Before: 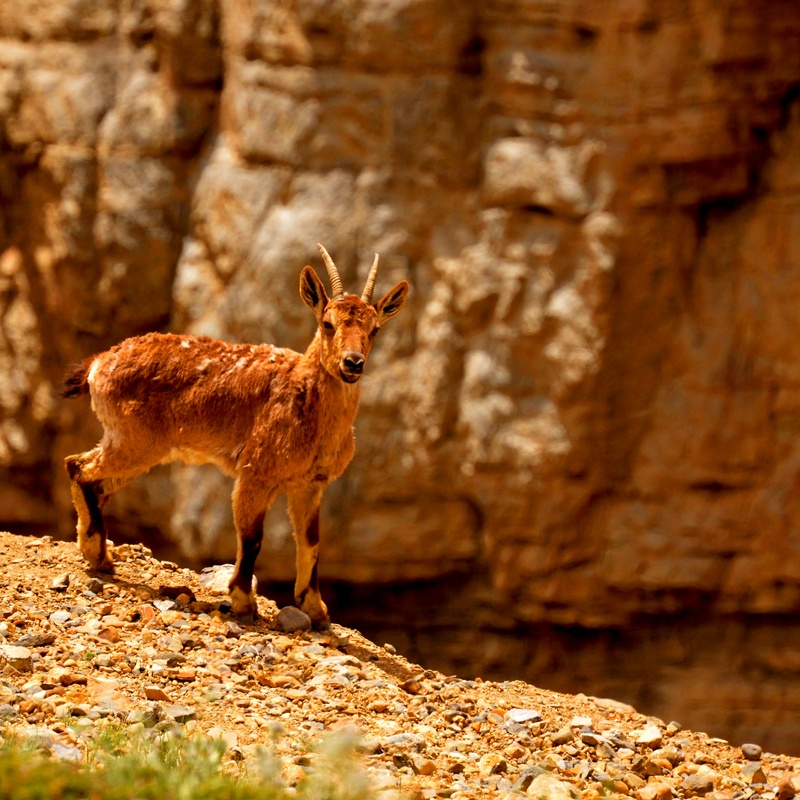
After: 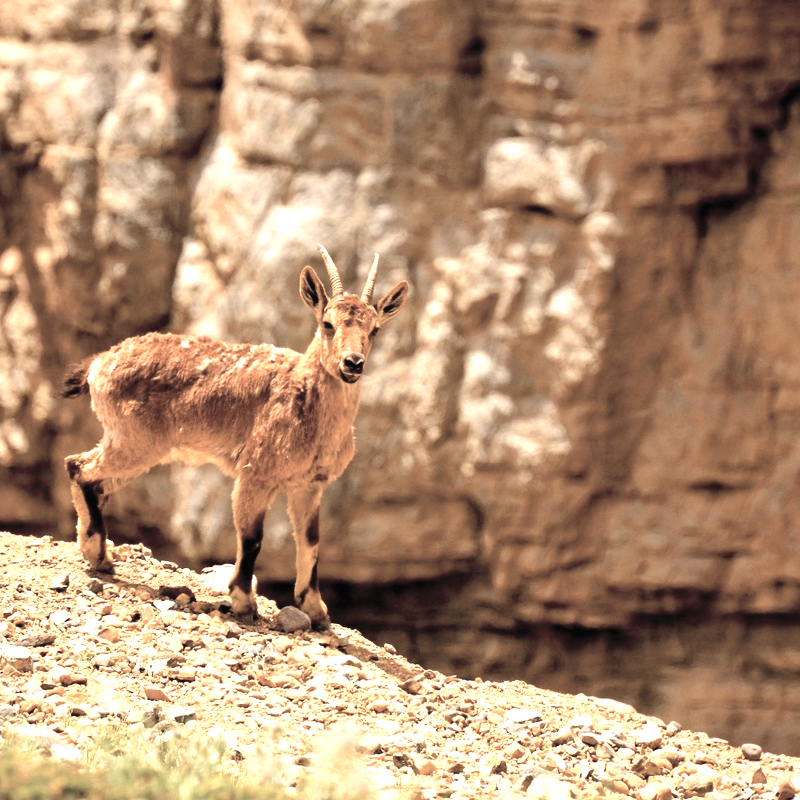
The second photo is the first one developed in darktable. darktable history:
tone equalizer: -8 EV -0.392 EV, -7 EV -0.368 EV, -6 EV -0.359 EV, -5 EV -0.213 EV, -3 EV 0.223 EV, -2 EV 0.328 EV, -1 EV 0.407 EV, +0 EV 0.416 EV, edges refinement/feathering 500, mask exposure compensation -1.57 EV, preserve details no
exposure: black level correction 0, exposure 0.704 EV, compensate highlight preservation false
contrast brightness saturation: brightness 0.186, saturation -0.499
